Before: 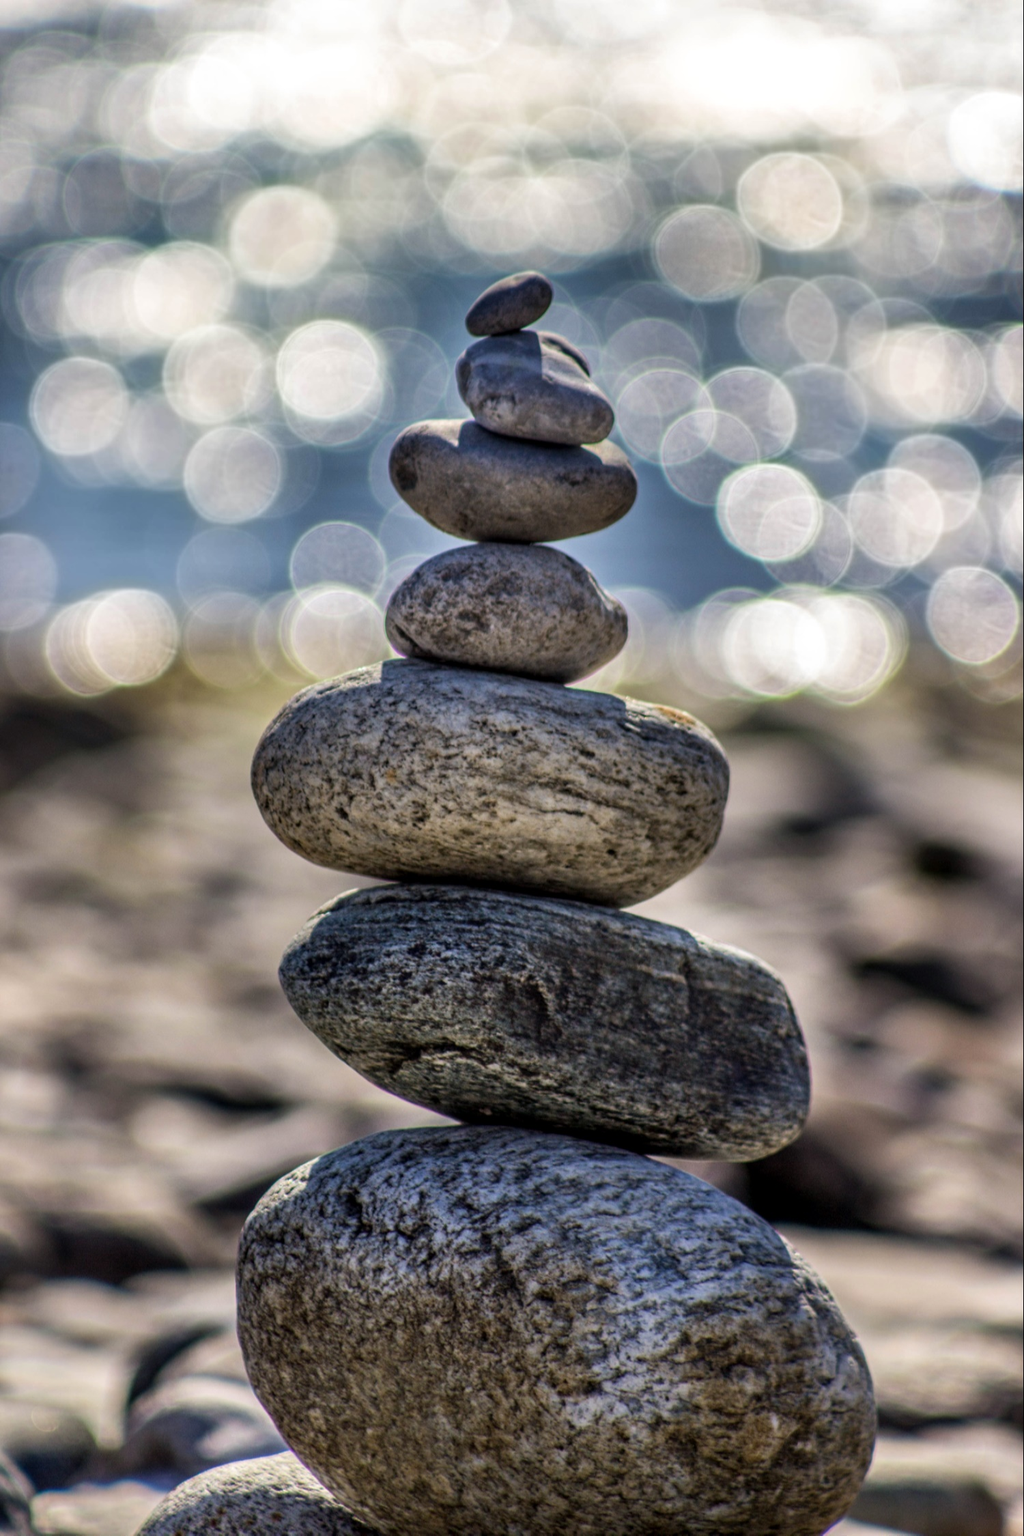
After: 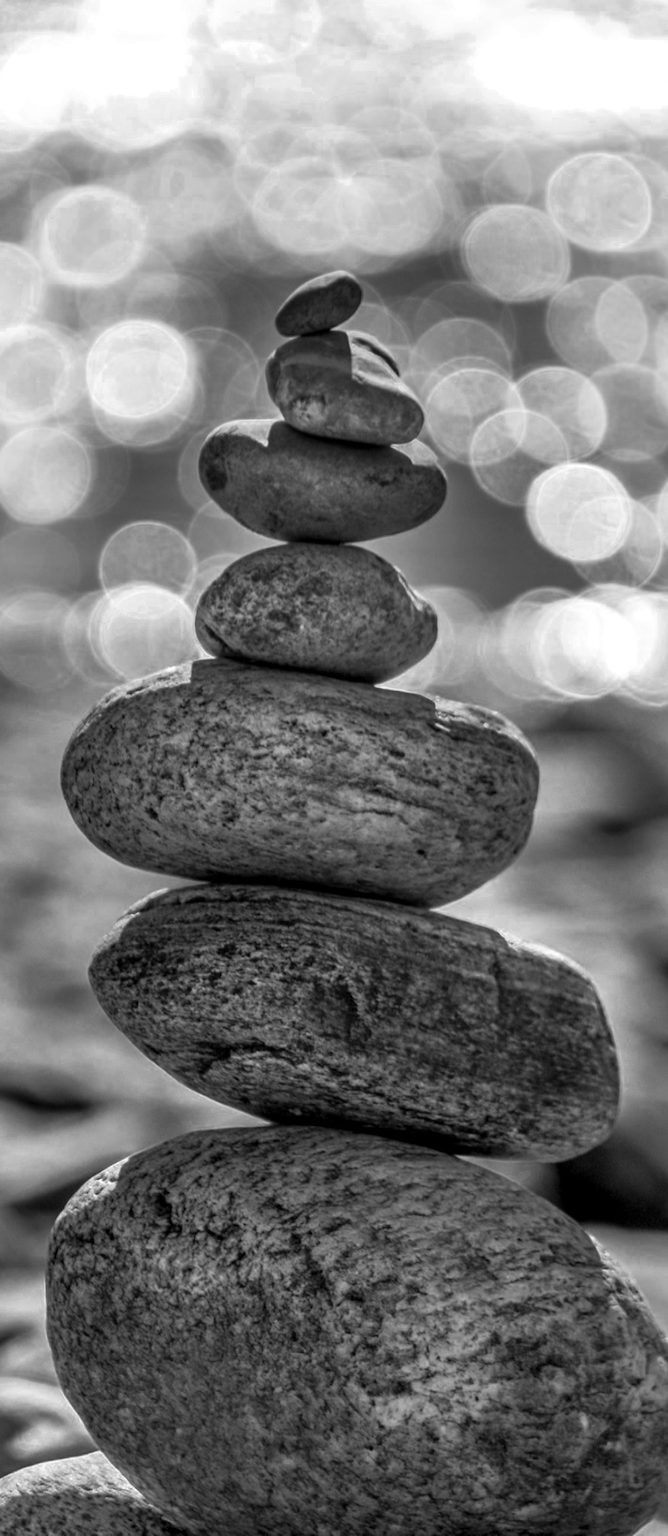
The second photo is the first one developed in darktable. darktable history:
exposure: exposure 0.128 EV, compensate highlight preservation false
crop and rotate: left 18.616%, right 16.052%
tone equalizer: -8 EV -0.493 EV, -7 EV -0.342 EV, -6 EV -0.071 EV, -5 EV 0.43 EV, -4 EV 0.968 EV, -3 EV 0.776 EV, -2 EV -0.009 EV, -1 EV 0.136 EV, +0 EV -0.012 EV, smoothing diameter 24.84%, edges refinement/feathering 9.13, preserve details guided filter
color zones: curves: ch0 [(0.002, 0.429) (0.121, 0.212) (0.198, 0.113) (0.276, 0.344) (0.331, 0.541) (0.41, 0.56) (0.482, 0.289) (0.619, 0.227) (0.721, 0.18) (0.821, 0.435) (0.928, 0.555) (1, 0.587)]; ch1 [(0, 0) (0.143, 0) (0.286, 0) (0.429, 0) (0.571, 0) (0.714, 0) (0.857, 0)]
